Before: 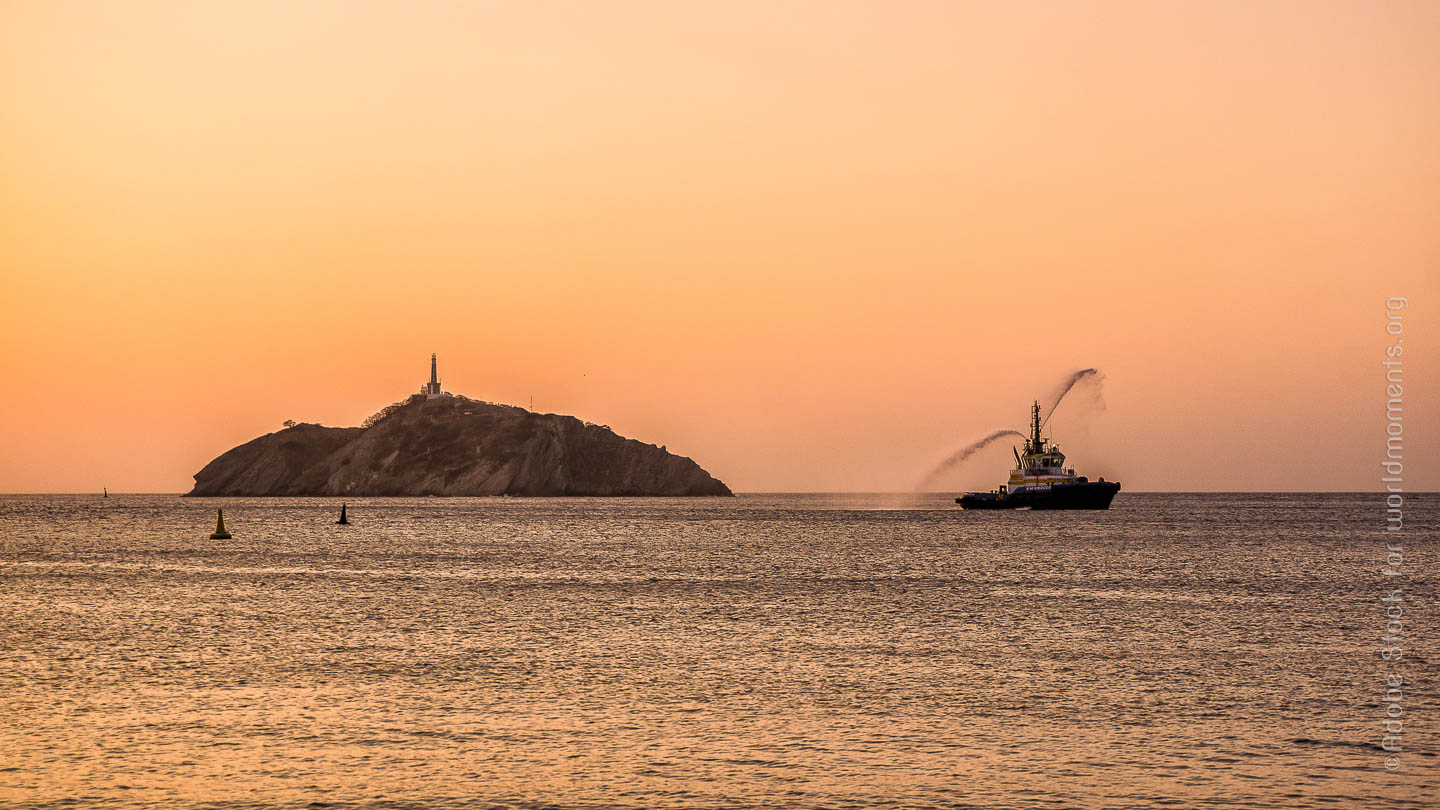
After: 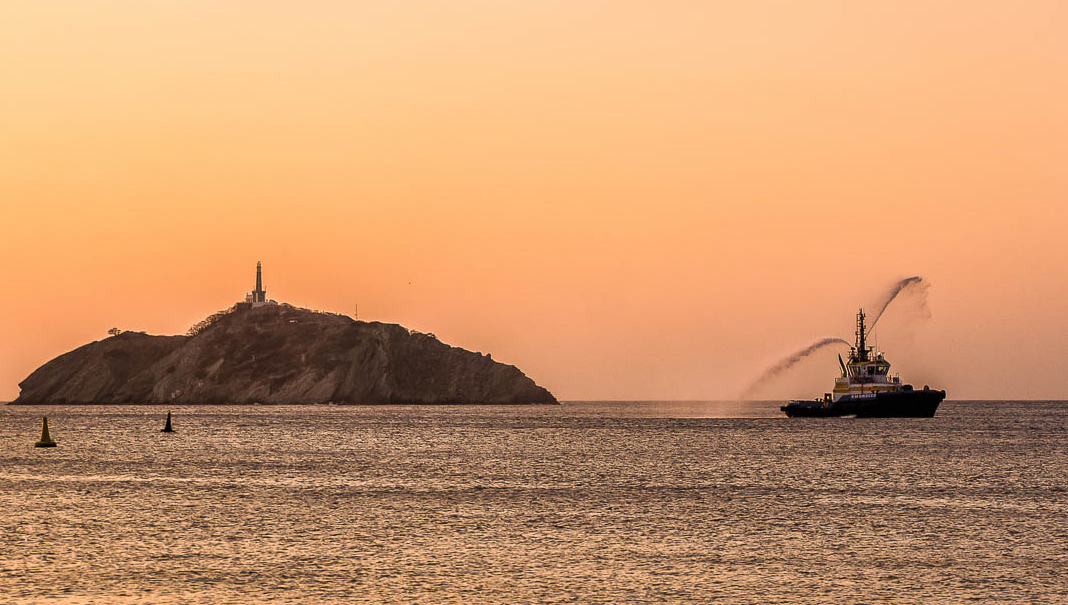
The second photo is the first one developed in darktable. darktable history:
crop and rotate: left 12.157%, top 11.451%, right 13.63%, bottom 13.802%
exposure: compensate highlight preservation false
